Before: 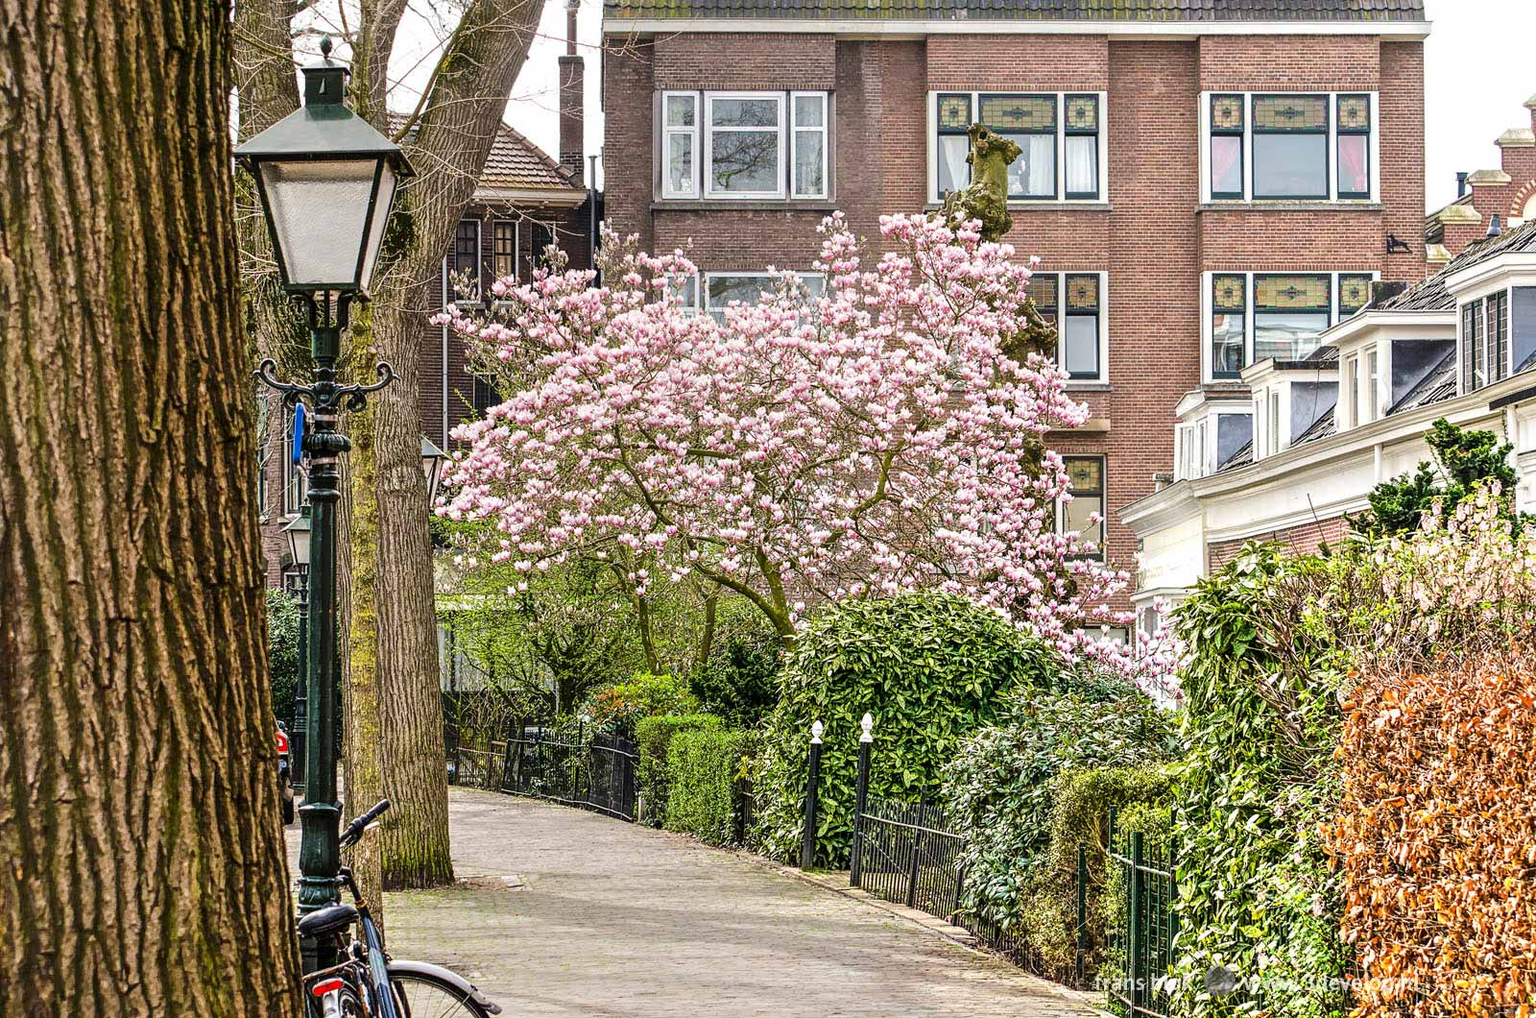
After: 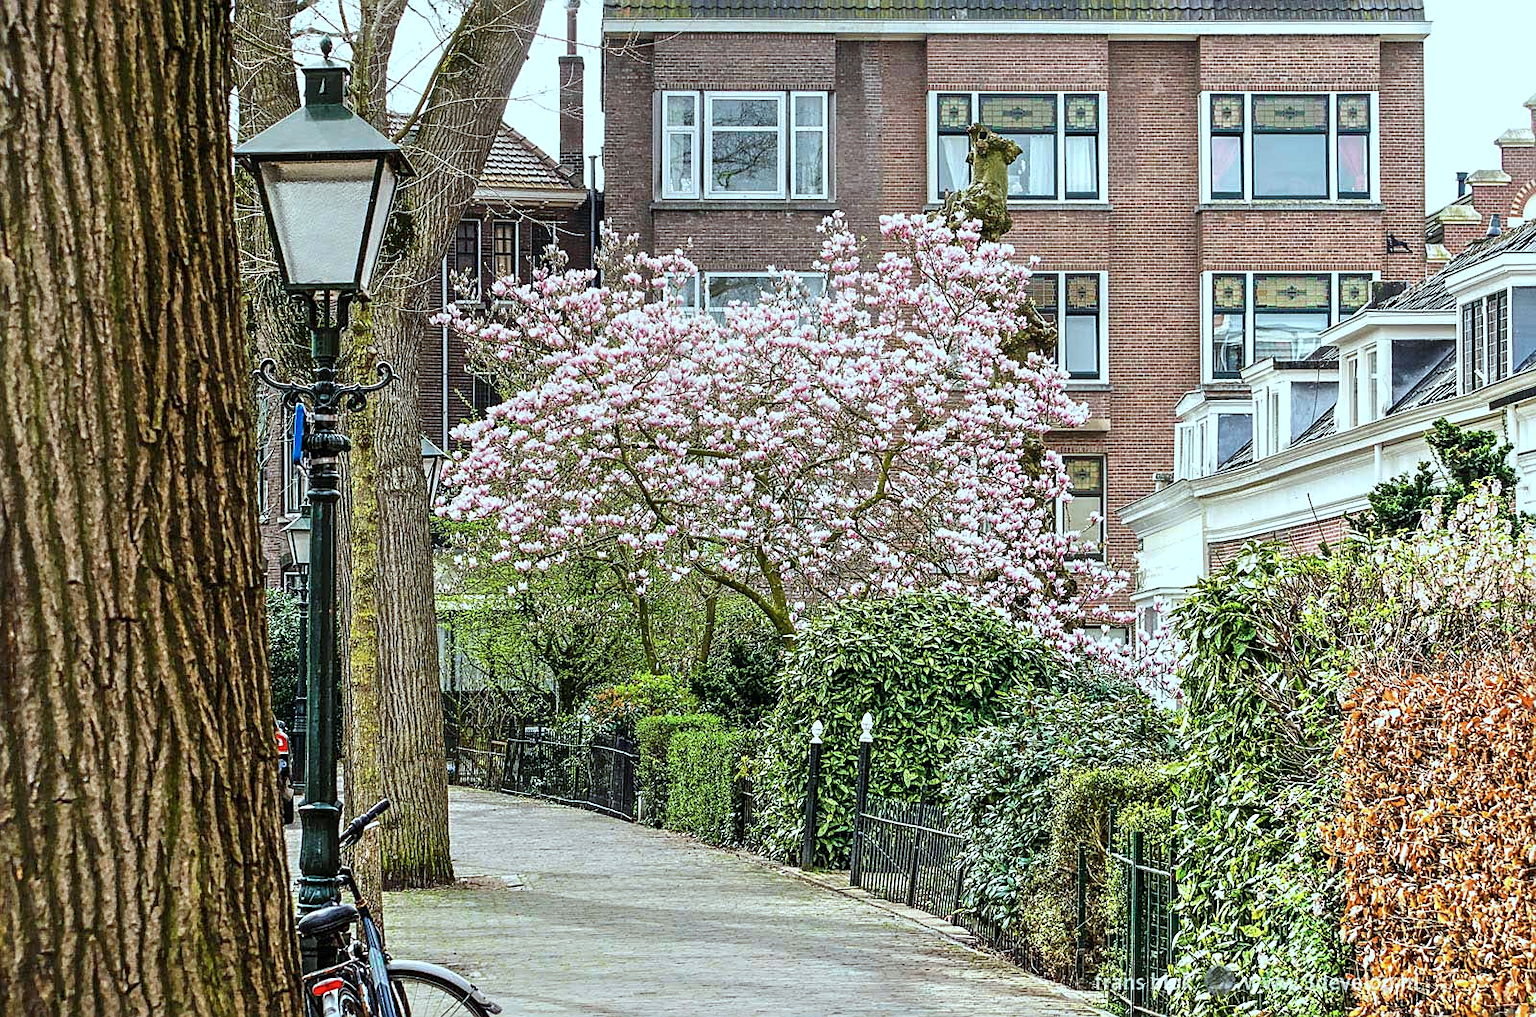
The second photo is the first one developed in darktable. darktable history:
sharpen: radius 1.864, amount 0.398, threshold 1.271
color correction: highlights a* -10.04, highlights b* -10.37
